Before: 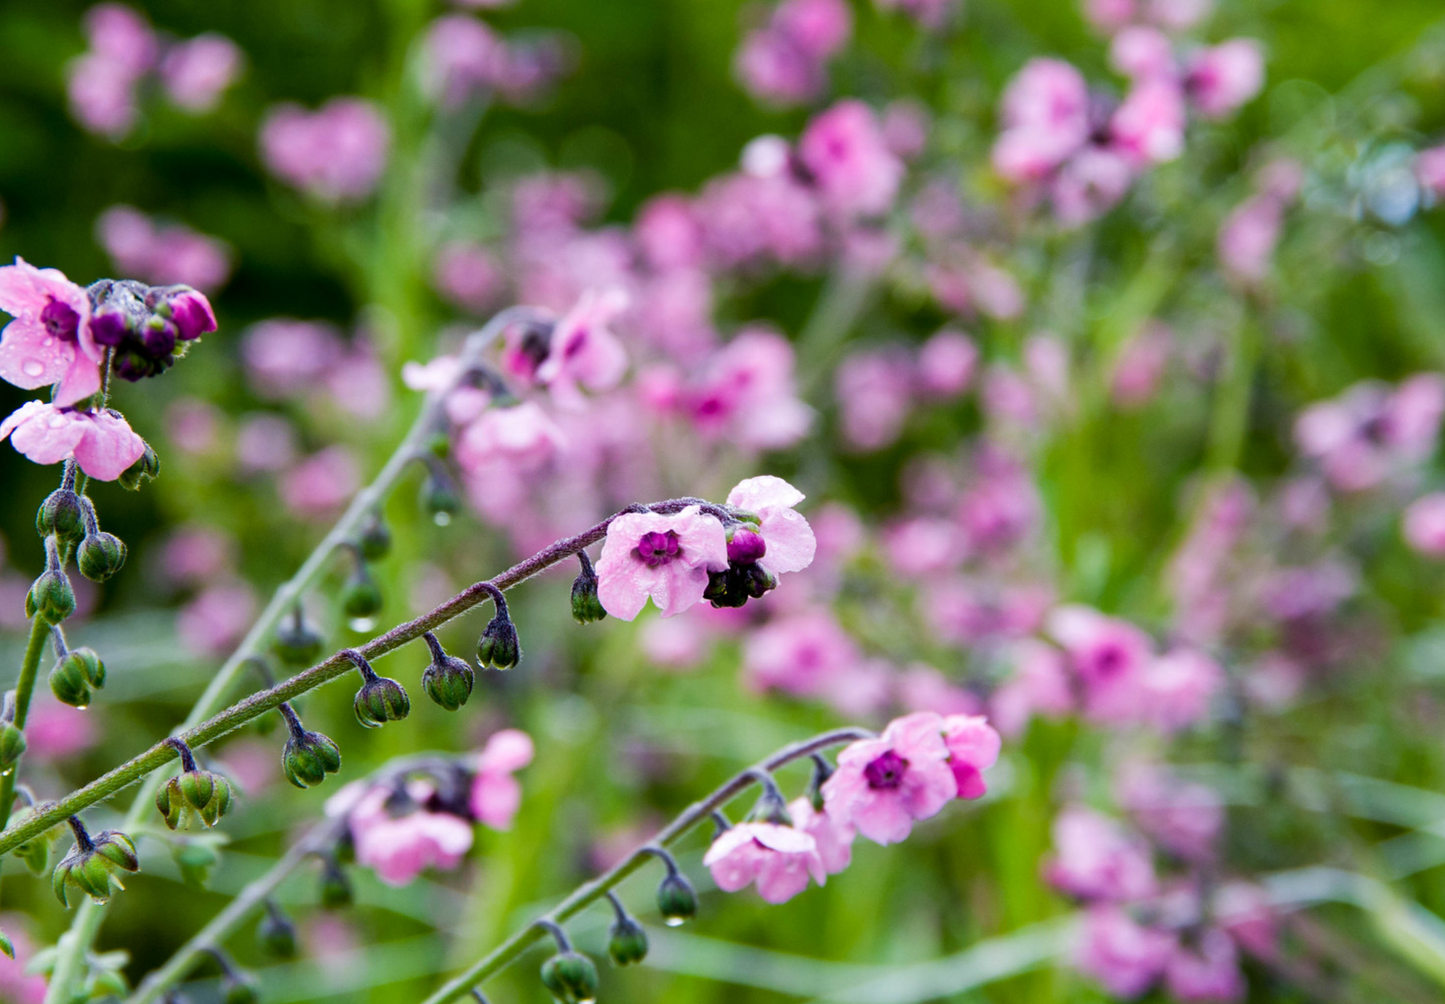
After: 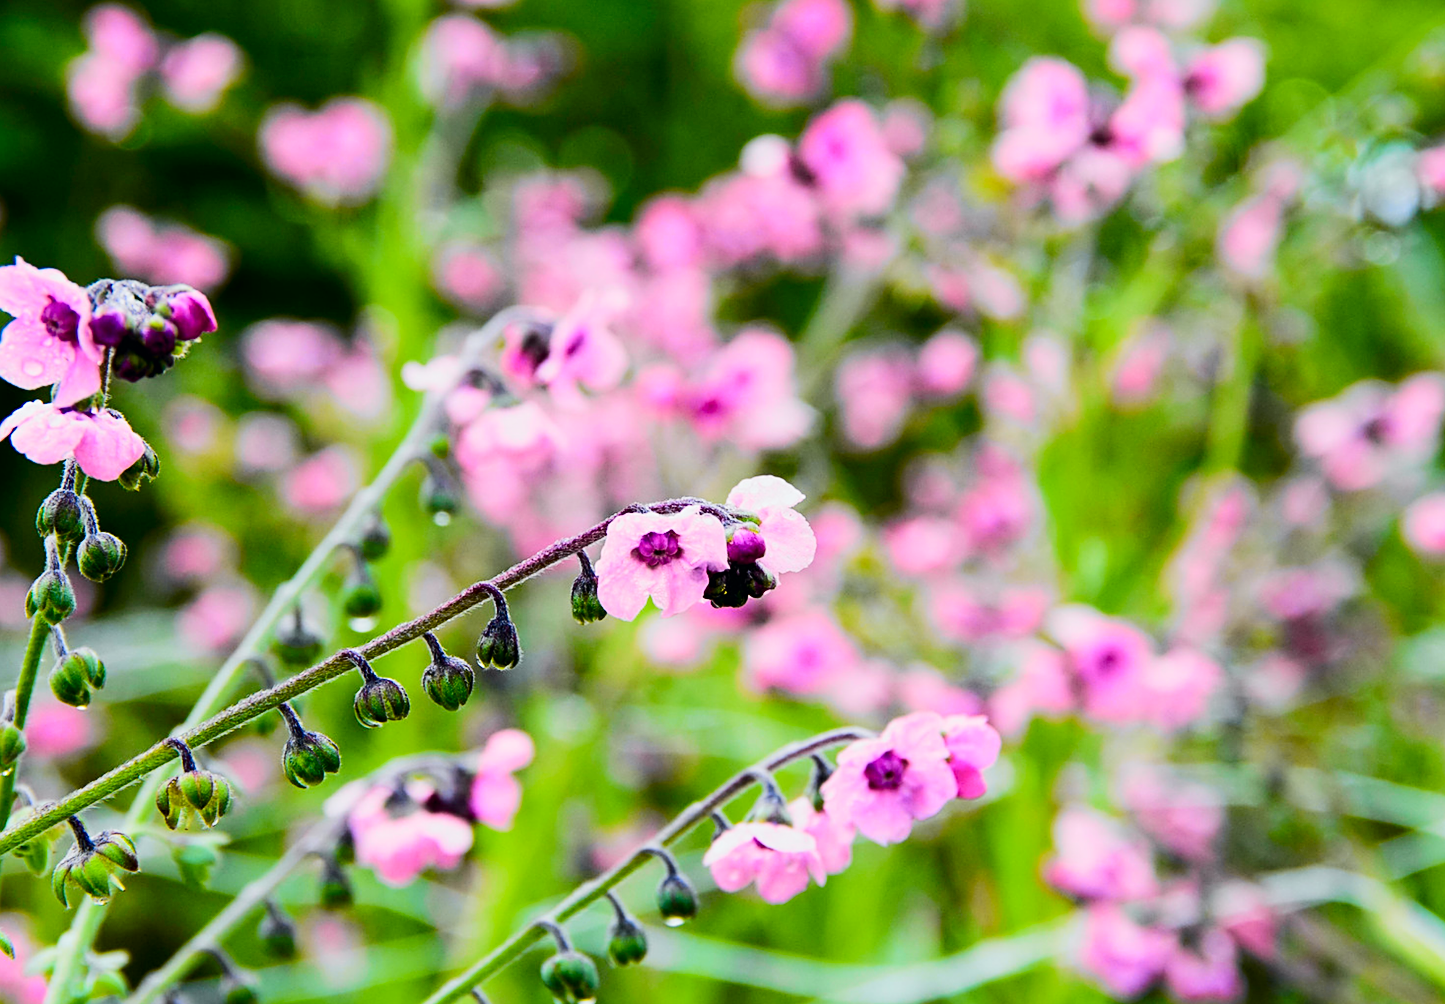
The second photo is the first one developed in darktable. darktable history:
tone curve: curves: ch0 [(0, 0) (0.11, 0.081) (0.256, 0.259) (0.398, 0.475) (0.498, 0.611) (0.65, 0.757) (0.835, 0.883) (1, 0.961)]; ch1 [(0, 0) (0.346, 0.307) (0.408, 0.369) (0.453, 0.457) (0.482, 0.479) (0.502, 0.498) (0.521, 0.51) (0.553, 0.554) (0.618, 0.65) (0.693, 0.727) (1, 1)]; ch2 [(0, 0) (0.366, 0.337) (0.434, 0.46) (0.485, 0.494) (0.5, 0.494) (0.511, 0.508) (0.537, 0.55) (0.579, 0.599) (0.621, 0.693) (1, 1)], color space Lab, independent channels, preserve colors none
contrast brightness saturation: contrast 0.1, brightness 0.02, saturation 0.02
sharpen: on, module defaults
